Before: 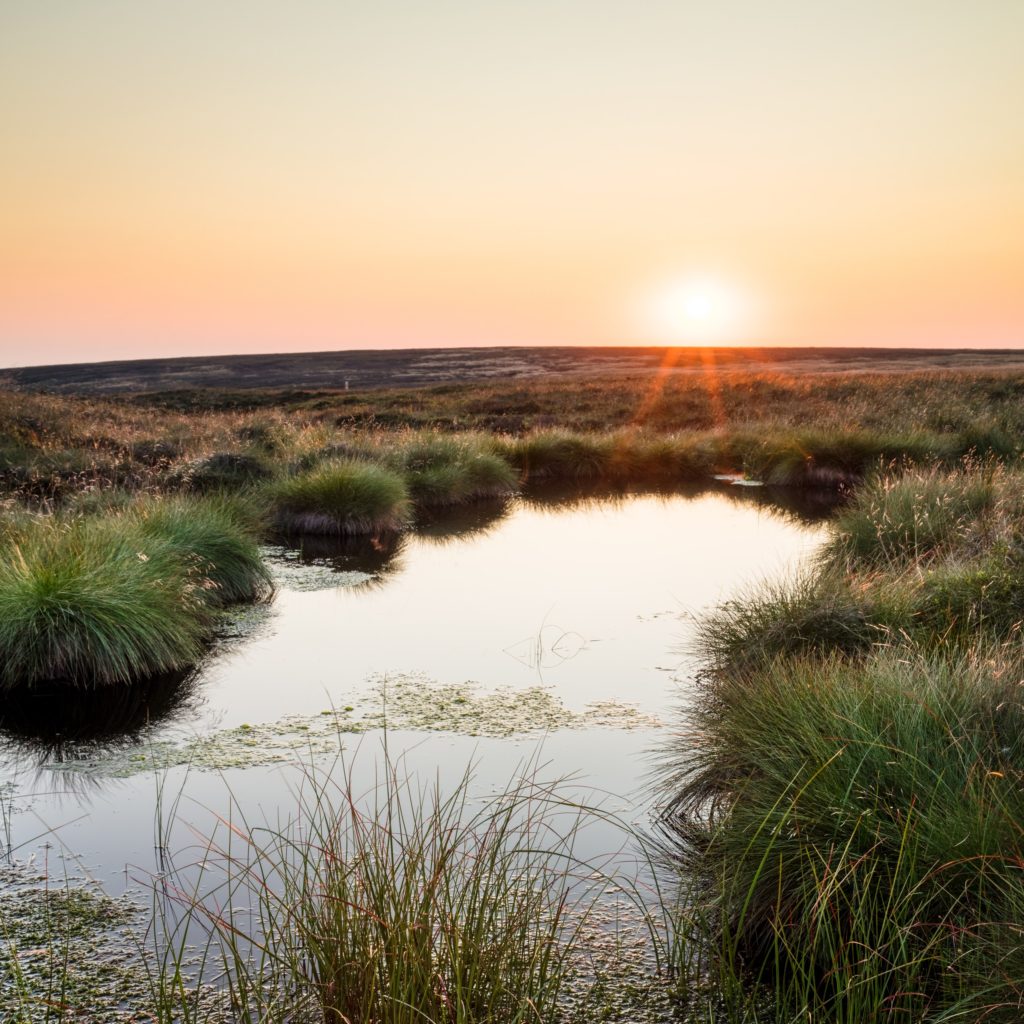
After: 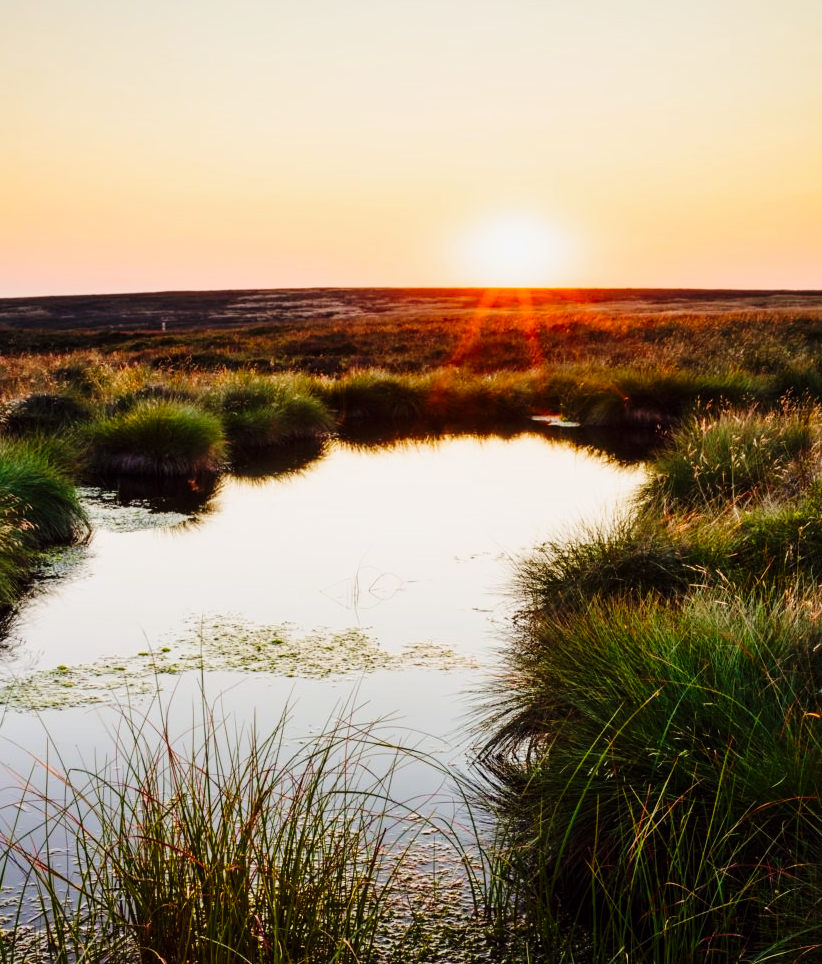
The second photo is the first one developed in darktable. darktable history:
crop and rotate: left 17.959%, top 5.771%, right 1.742%
base curve: curves: ch0 [(0, 0) (0.036, 0.025) (0.121, 0.166) (0.206, 0.329) (0.605, 0.79) (1, 1)], preserve colors none
color balance: lift [1, 1.001, 0.999, 1.001], gamma [1, 1.004, 1.007, 0.993], gain [1, 0.991, 0.987, 1.013], contrast 10%, output saturation 120%
exposure: exposure -0.492 EV, compensate highlight preservation false
